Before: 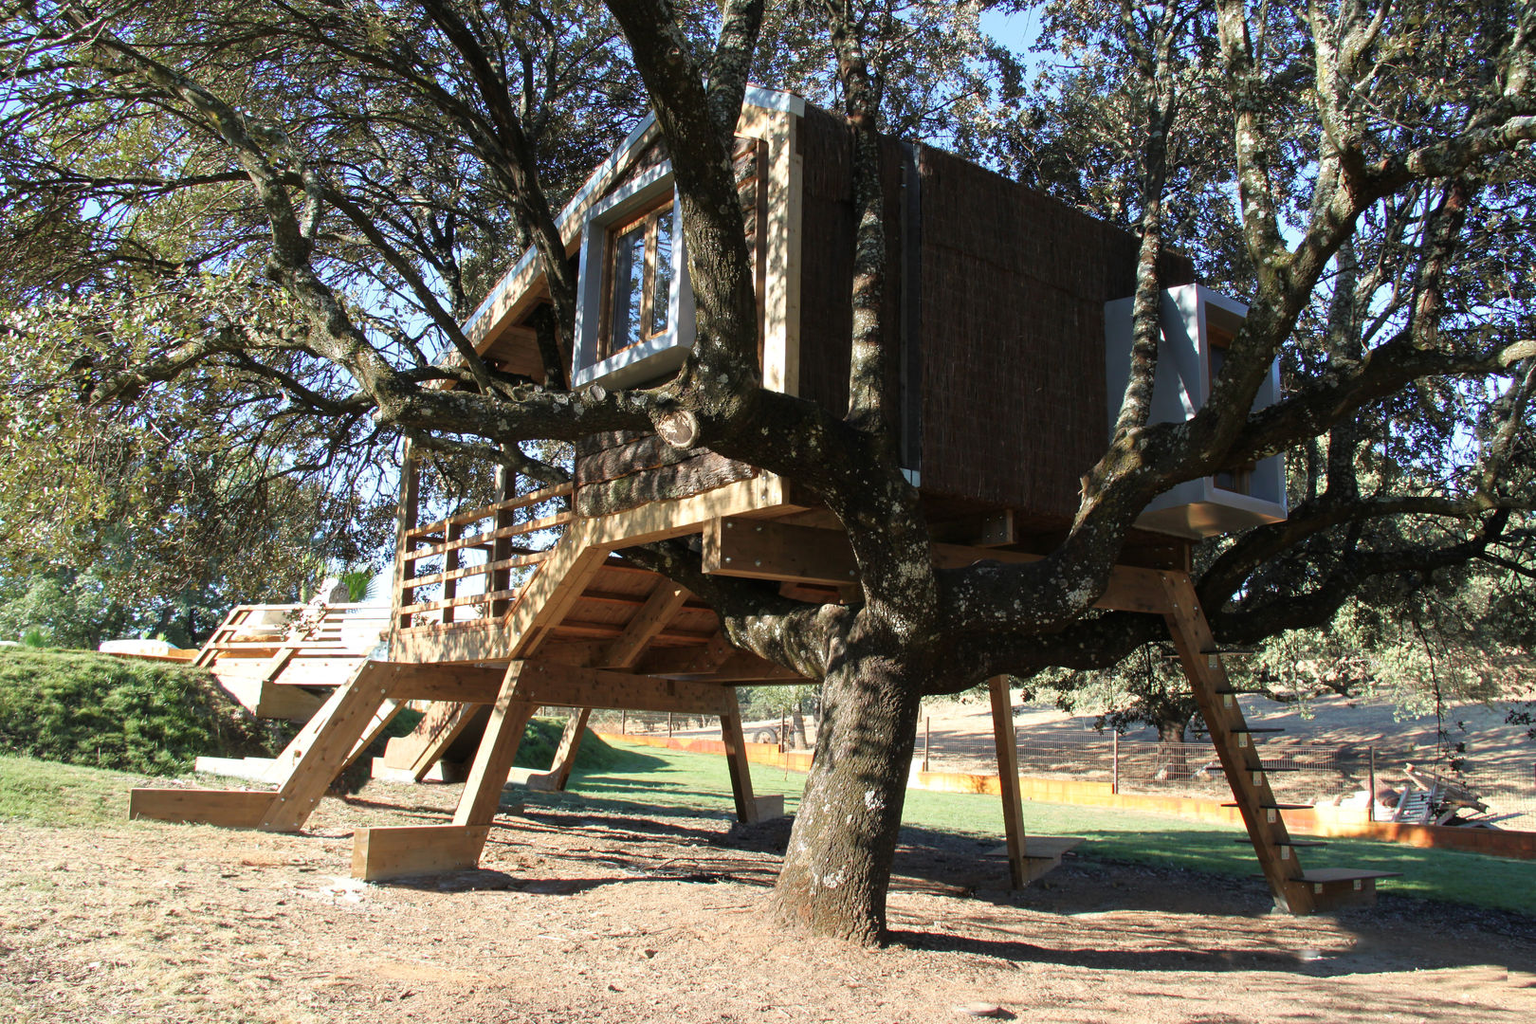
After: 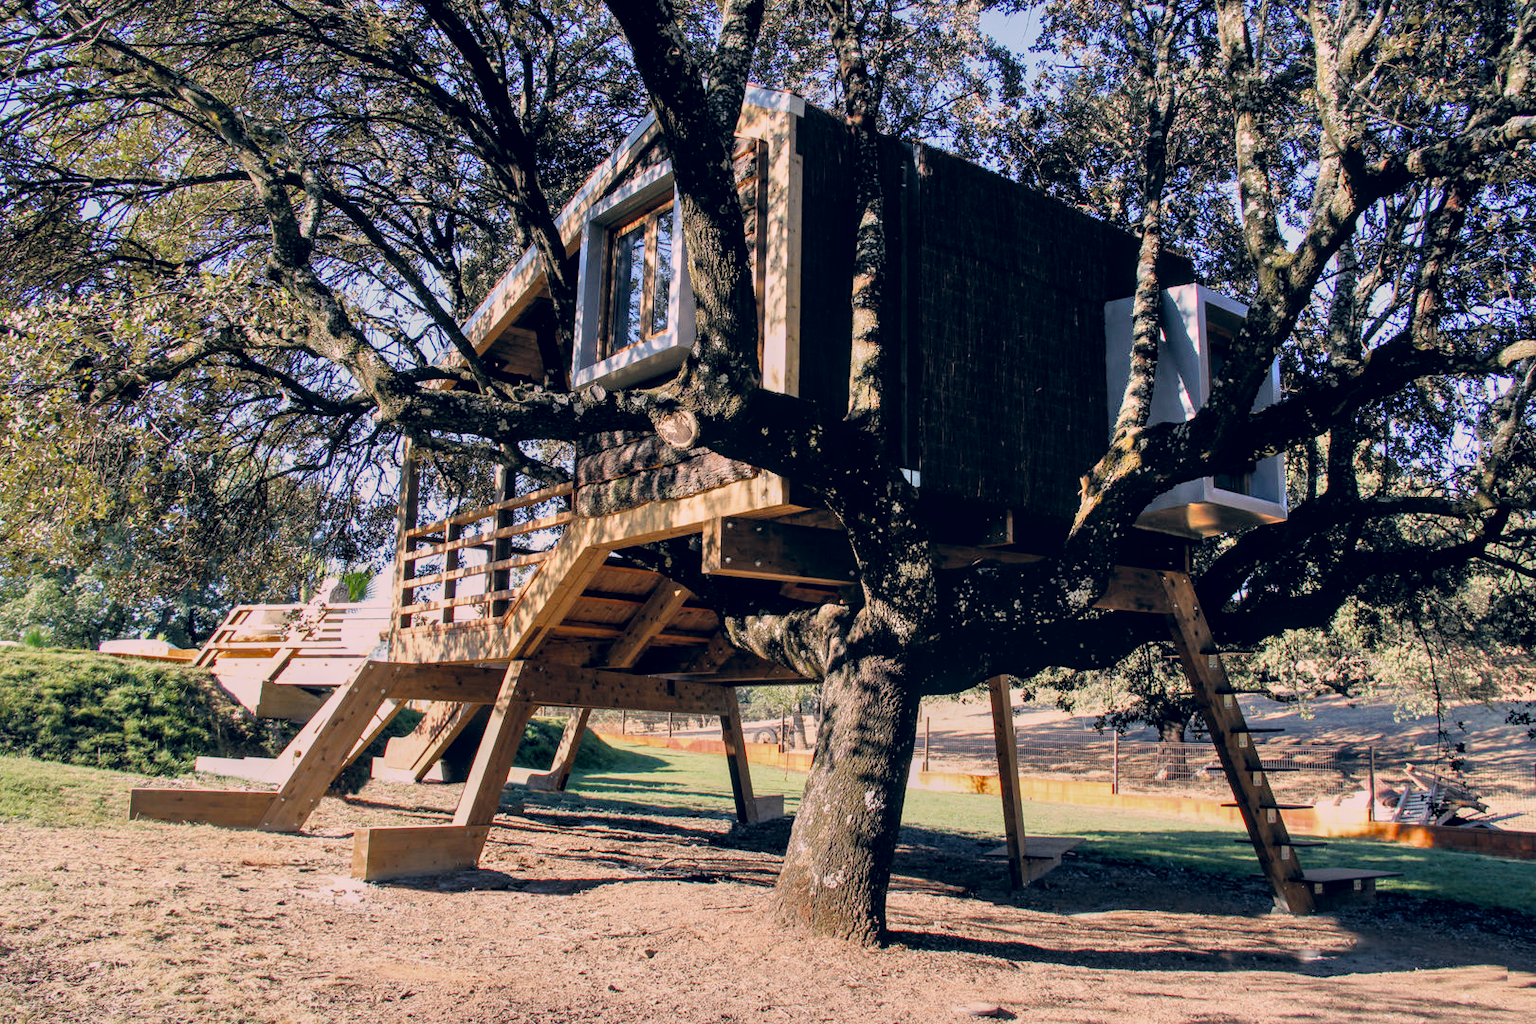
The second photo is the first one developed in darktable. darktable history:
exposure: exposure 0.2 EV, compensate highlight preservation false
shadows and highlights: soften with gaussian
color correction: highlights a* 14.46, highlights b* 5.85, shadows a* -5.53, shadows b* -15.24, saturation 0.85
local contrast: on, module defaults
tone curve: curves: ch0 [(0, 0) (0.915, 0.89) (1, 1)]
filmic rgb: black relative exposure -7.6 EV, white relative exposure 4.64 EV, threshold 3 EV, target black luminance 0%, hardness 3.55, latitude 50.51%, contrast 1.033, highlights saturation mix 10%, shadows ↔ highlights balance -0.198%, color science v4 (2020), enable highlight reconstruction true
